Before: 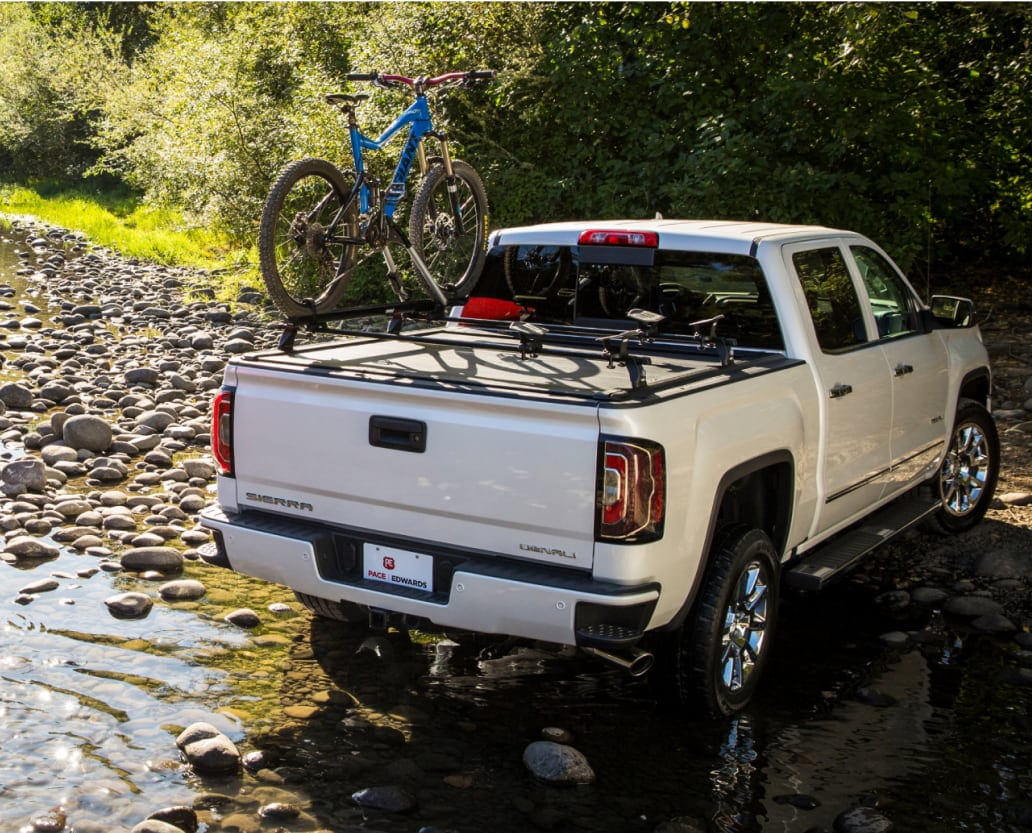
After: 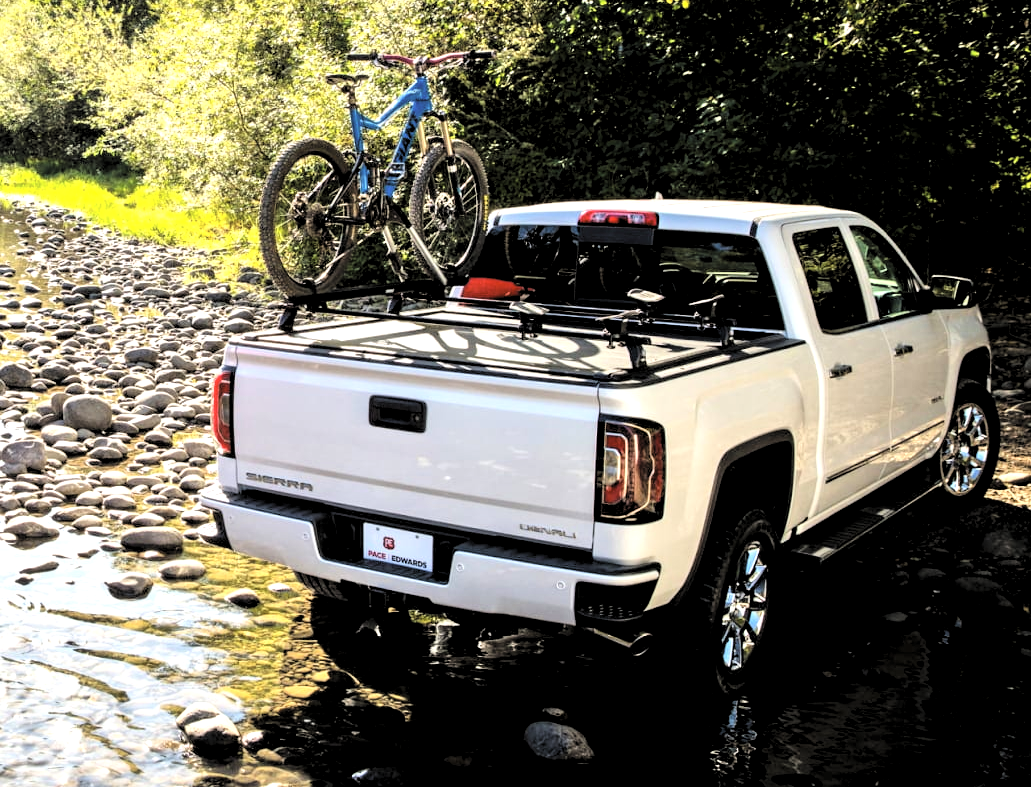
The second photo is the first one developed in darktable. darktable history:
crop and rotate: top 2.479%, bottom 3.018%
contrast brightness saturation: contrast 0.14, brightness 0.21
levels: levels [0.182, 0.542, 0.902]
tone equalizer: -8 EV 0.001 EV, -7 EV -0.004 EV, -6 EV 0.009 EV, -5 EV 0.032 EV, -4 EV 0.276 EV, -3 EV 0.644 EV, -2 EV 0.584 EV, -1 EV 0.187 EV, +0 EV 0.024 EV
